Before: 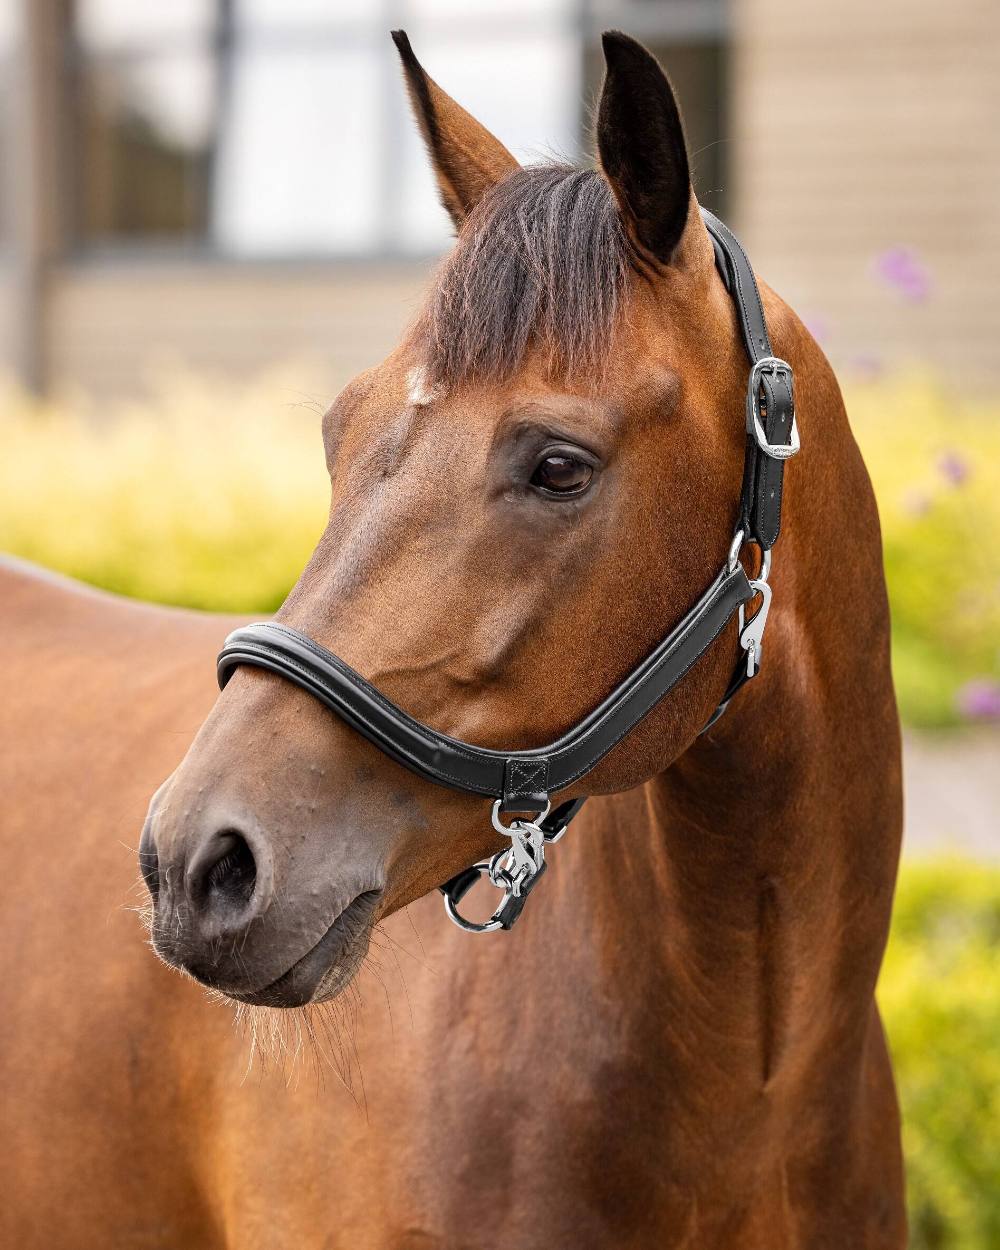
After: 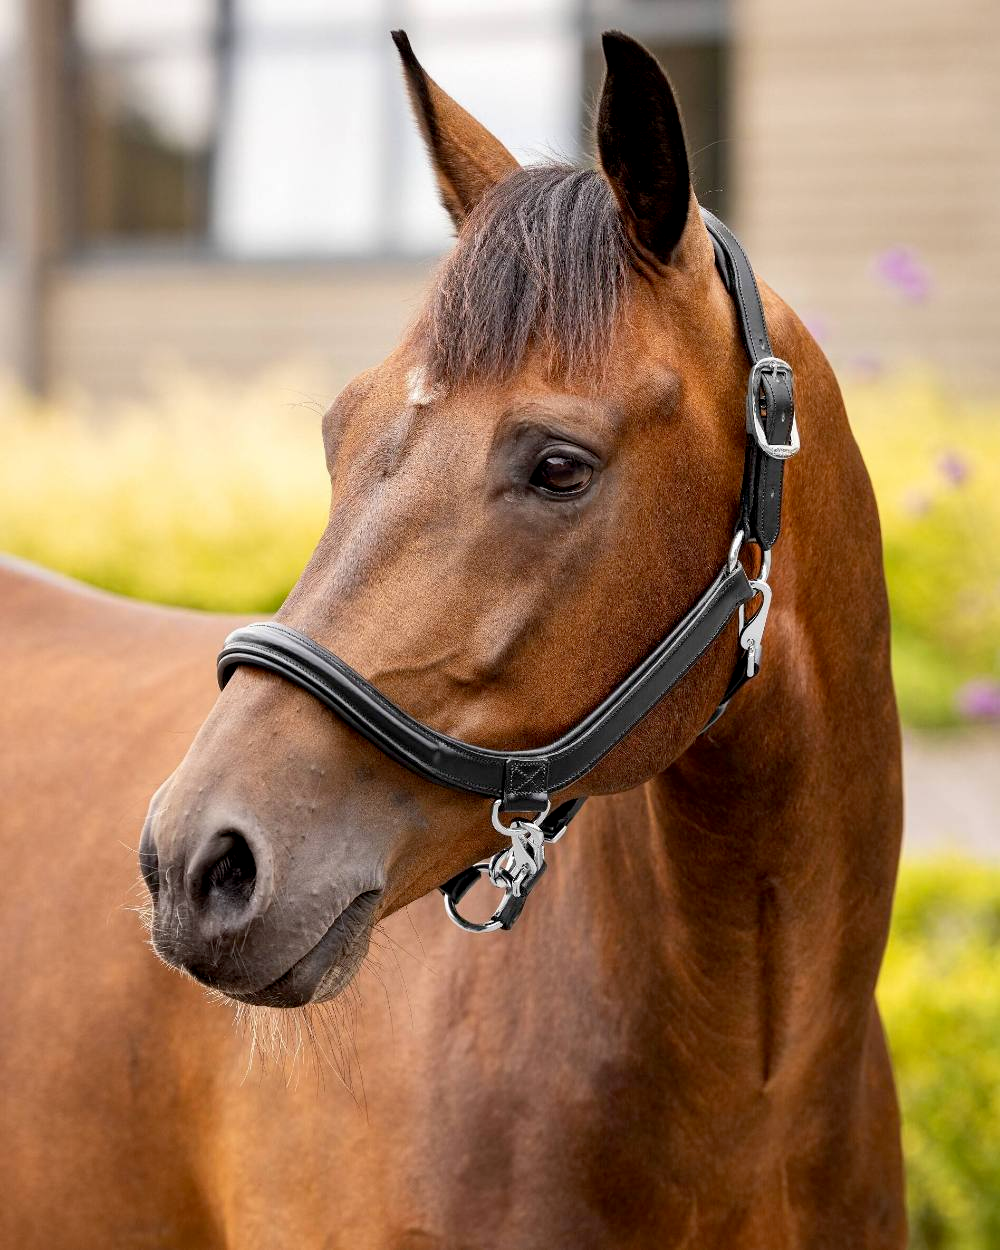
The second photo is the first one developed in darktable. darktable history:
exposure: black level correction 0.005, exposure 0.003 EV, compensate exposure bias true, compensate highlight preservation false
